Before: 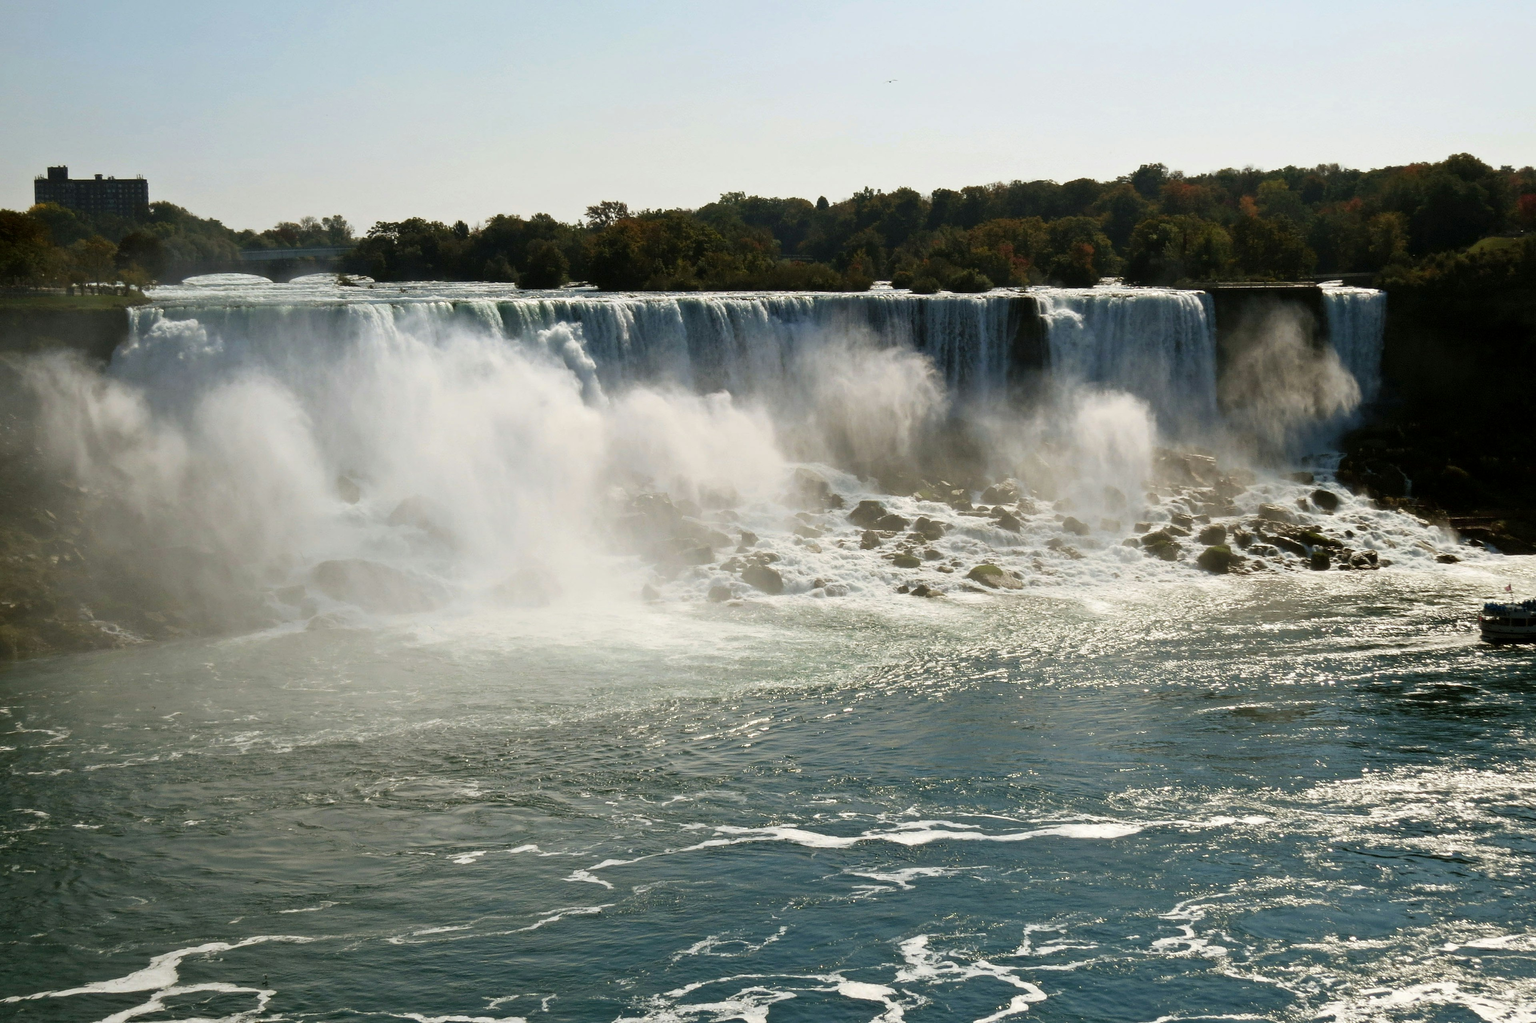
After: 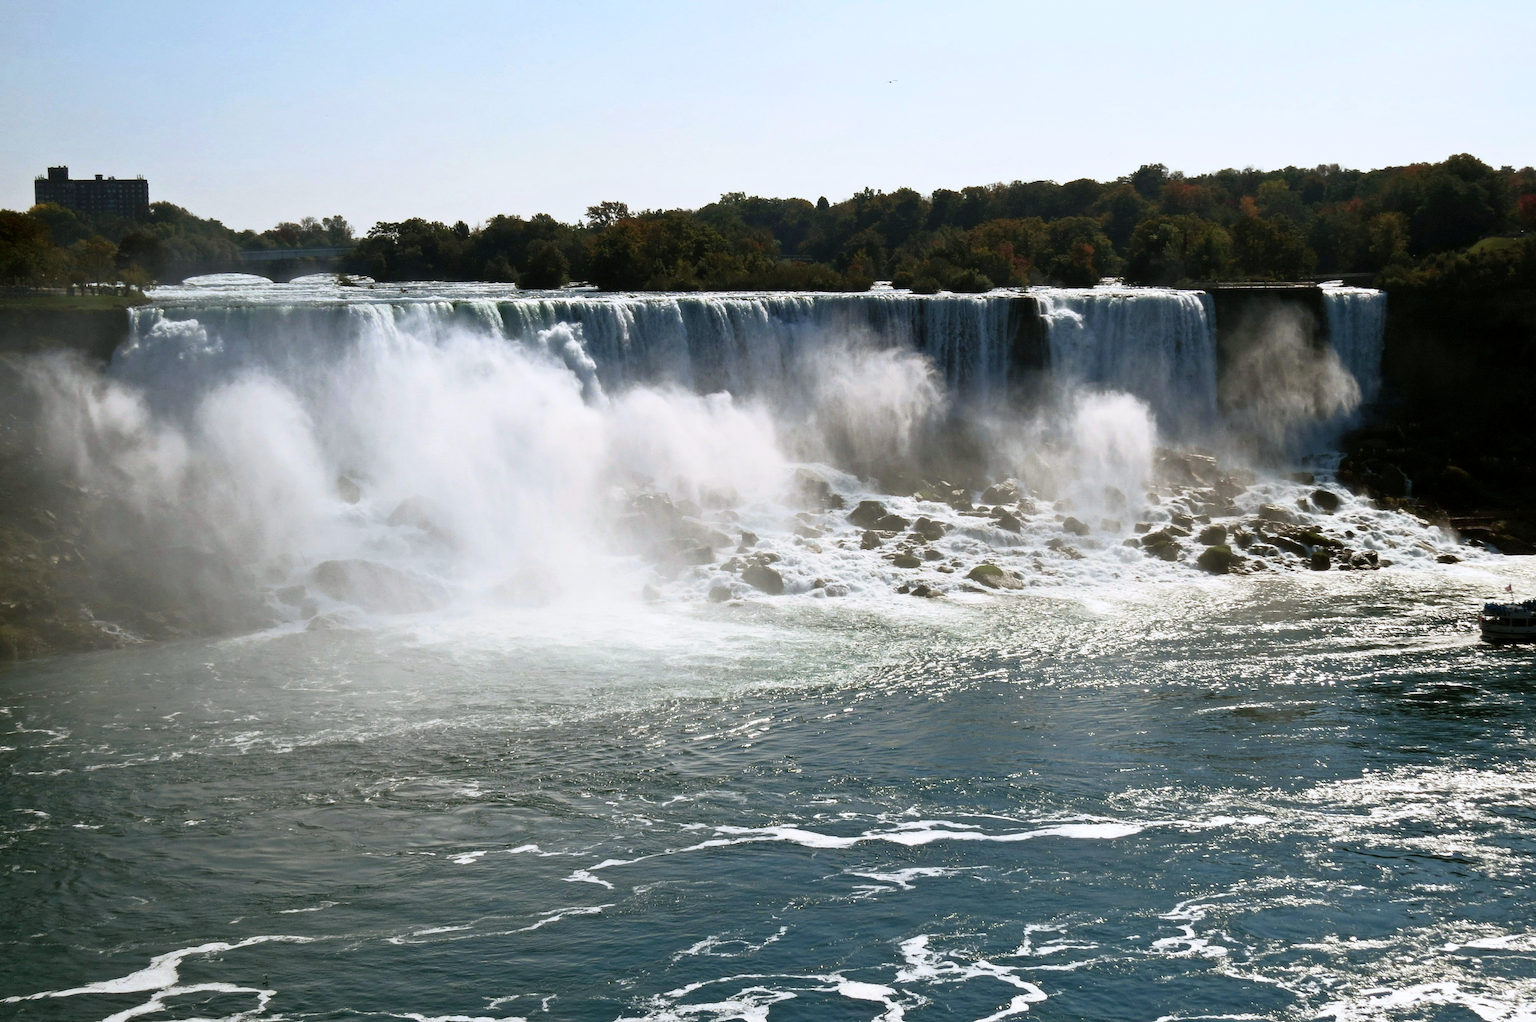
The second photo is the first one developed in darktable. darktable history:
color calibration: illuminant as shot in camera, x 0.358, y 0.373, temperature 4628.91 K
base curve: curves: ch0 [(0, 0) (0.257, 0.25) (0.482, 0.586) (0.757, 0.871) (1, 1)]
